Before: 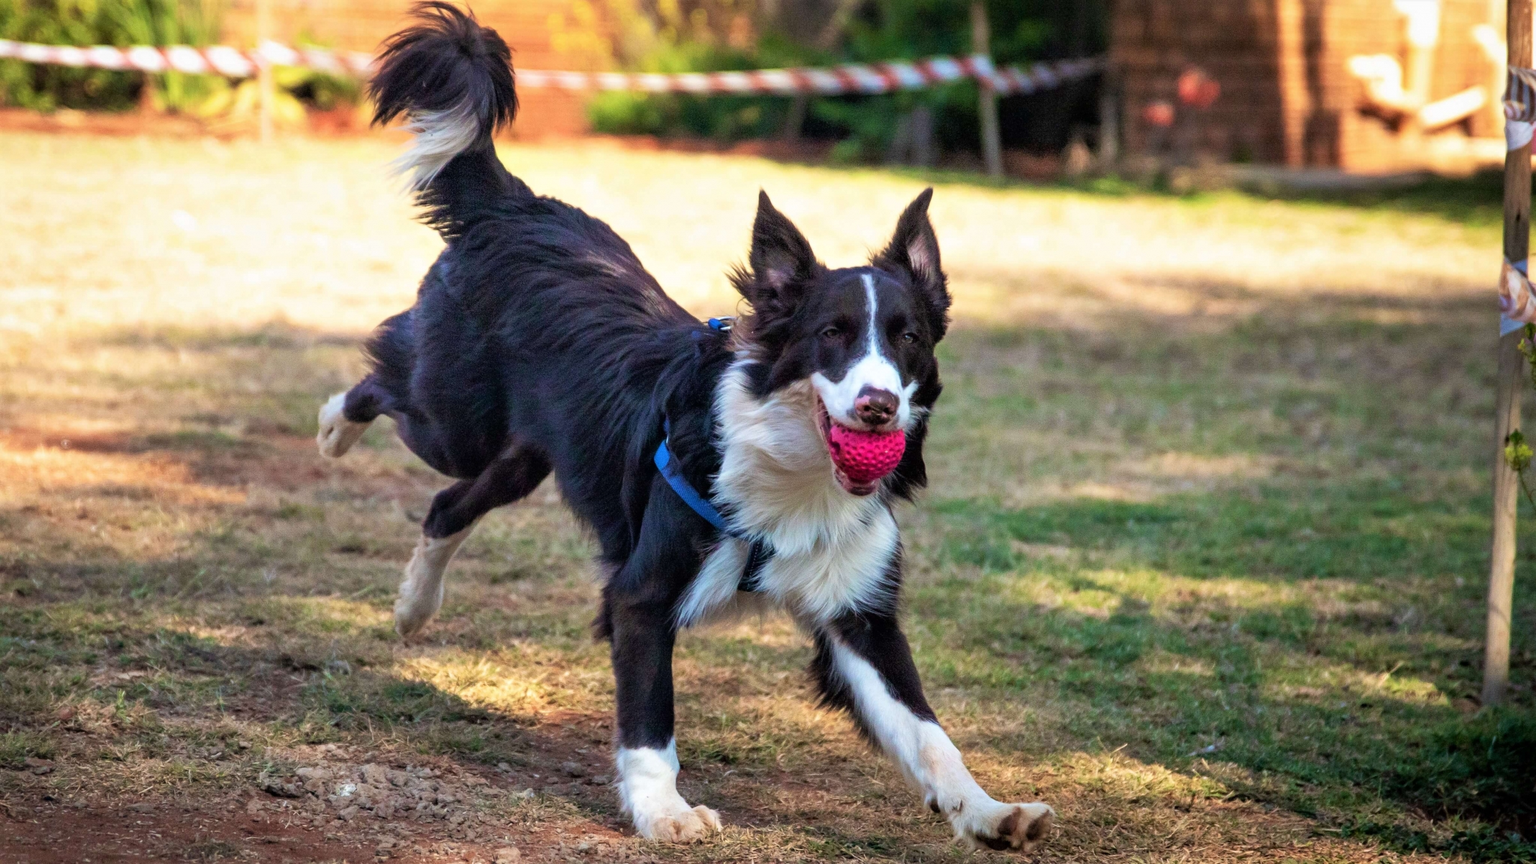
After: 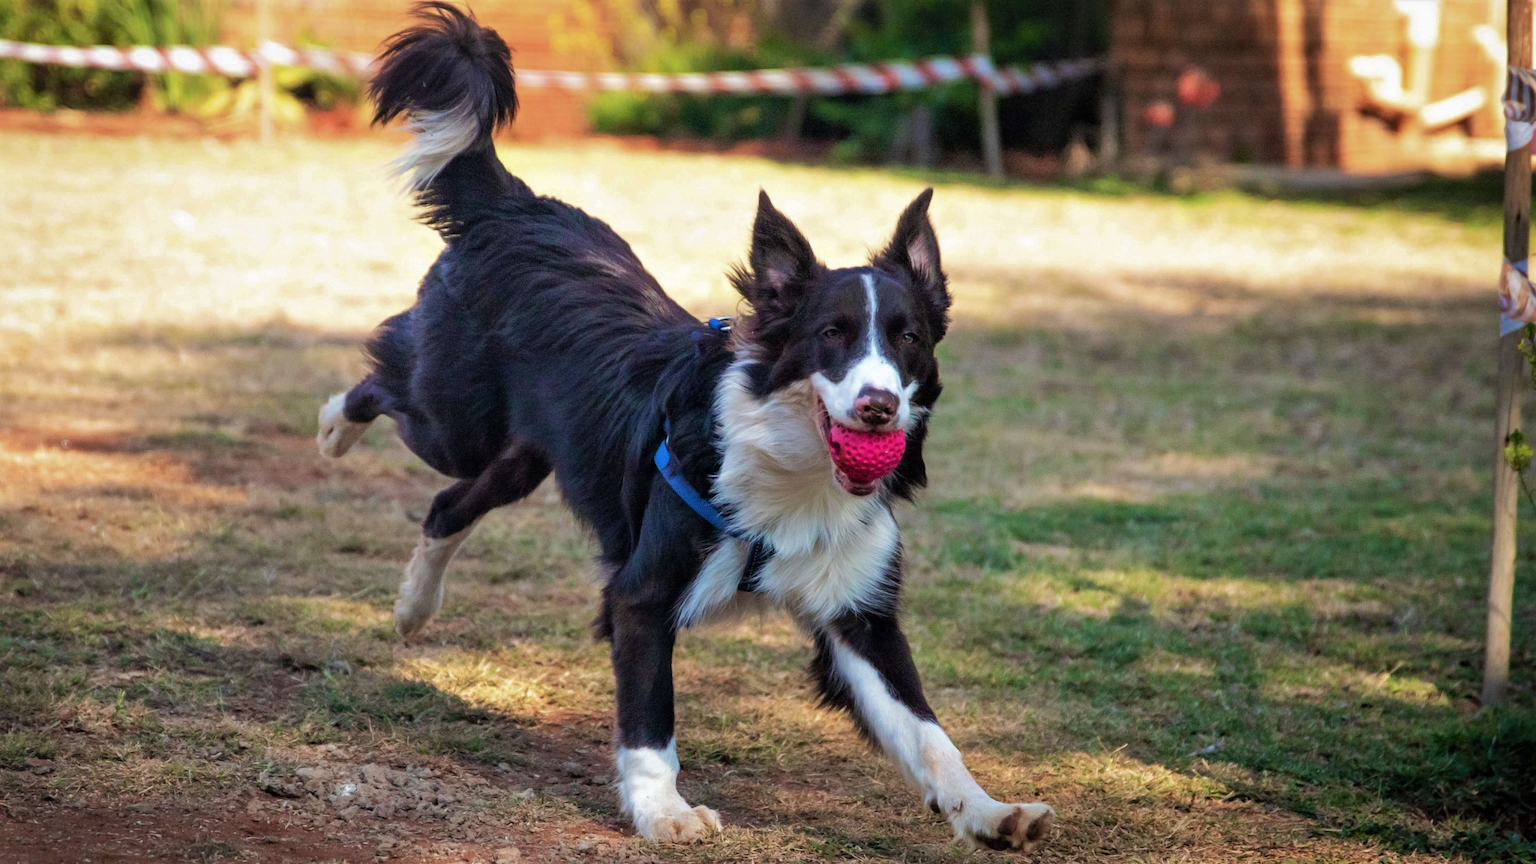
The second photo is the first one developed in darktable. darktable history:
rgb curve: curves: ch0 [(0, 0) (0.175, 0.154) (0.785, 0.663) (1, 1)]
shadows and highlights: shadows 62.66, white point adjustment 0.37, highlights -34.44, compress 83.82%
